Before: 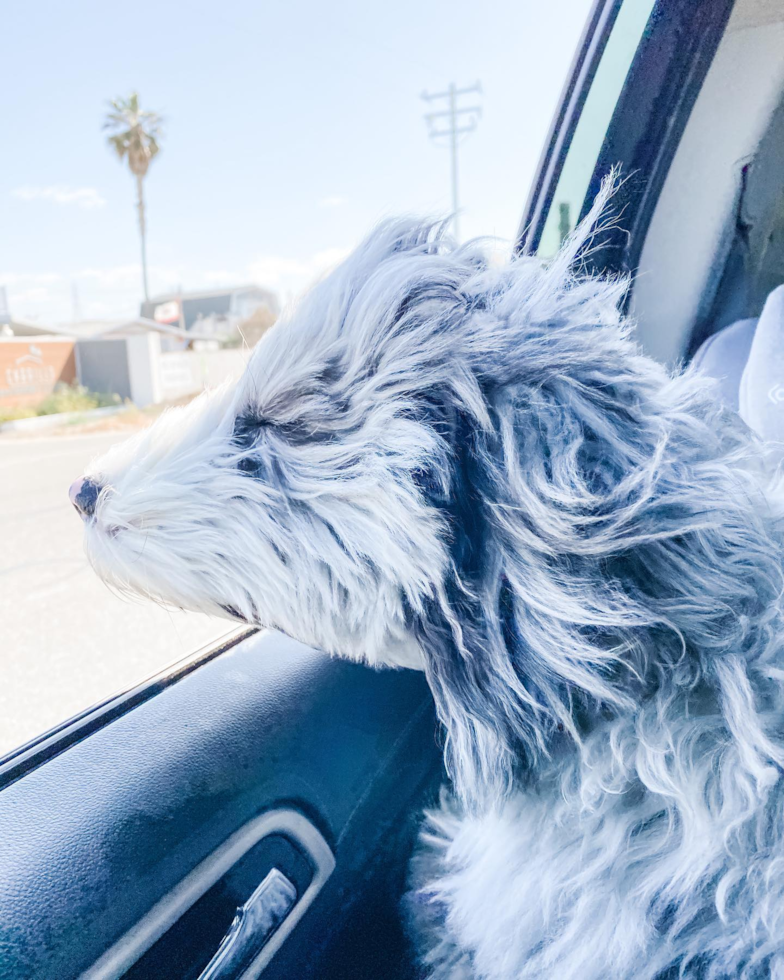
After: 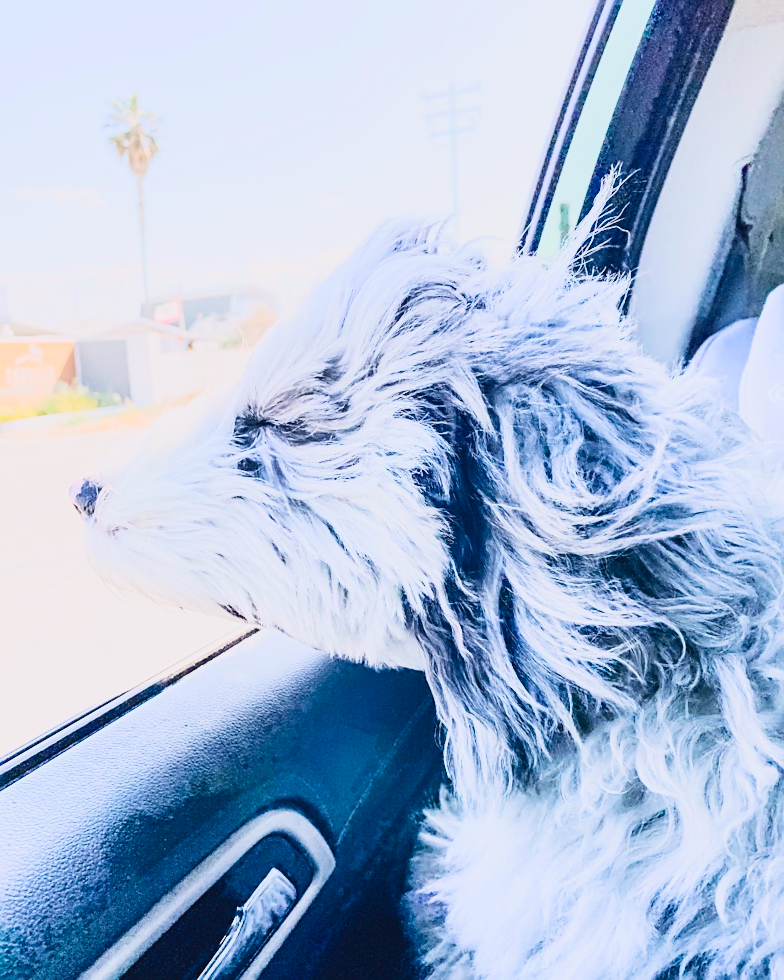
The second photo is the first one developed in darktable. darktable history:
filmic rgb: black relative exposure -6.98 EV, white relative exposure 5.62 EV, threshold 3.02 EV, hardness 2.84, color science v6 (2022), enable highlight reconstruction true
exposure: black level correction 0, exposure 0.5 EV, compensate exposure bias true, compensate highlight preservation false
tone curve: curves: ch0 [(0, 0.031) (0.145, 0.106) (0.319, 0.269) (0.495, 0.544) (0.707, 0.833) (0.859, 0.931) (1, 0.967)]; ch1 [(0, 0) (0.279, 0.218) (0.424, 0.411) (0.495, 0.504) (0.538, 0.55) (0.578, 0.595) (0.707, 0.778) (1, 1)]; ch2 [(0, 0) (0.125, 0.089) (0.353, 0.329) (0.436, 0.432) (0.552, 0.554) (0.615, 0.674) (1, 1)], color space Lab, independent channels, preserve colors none
sharpen: on, module defaults
